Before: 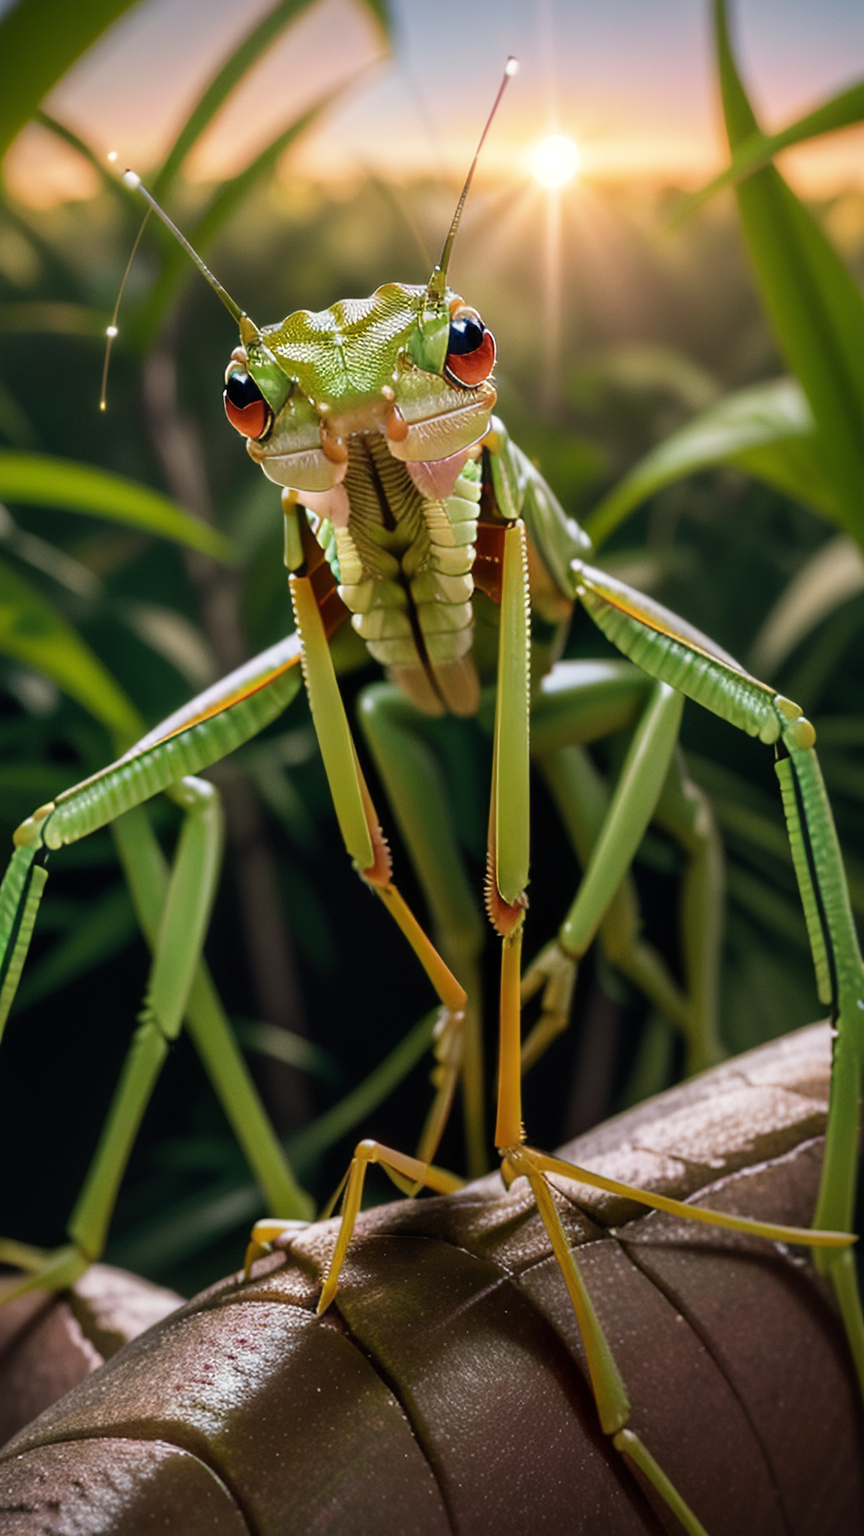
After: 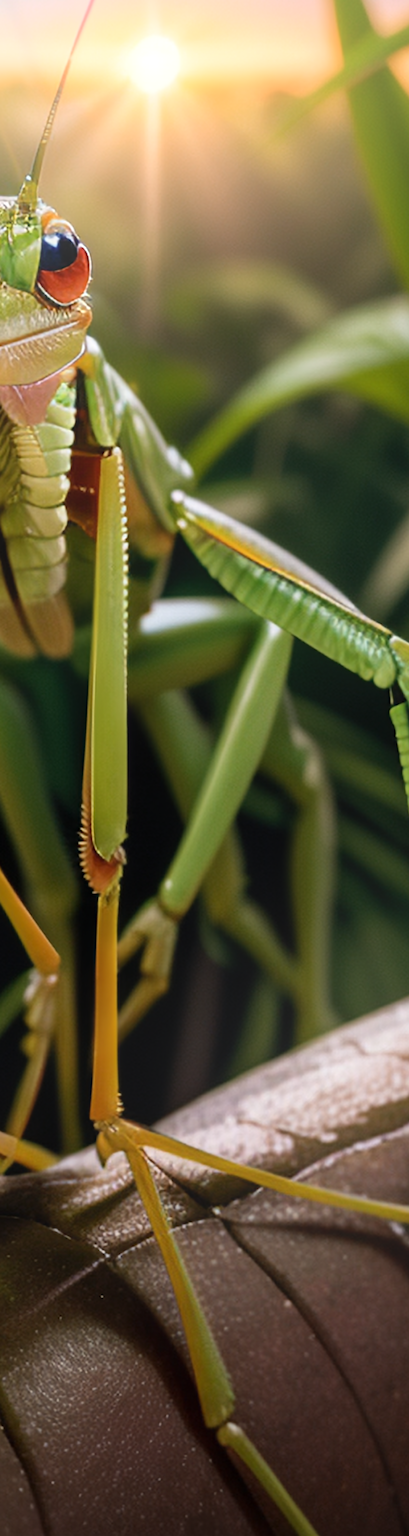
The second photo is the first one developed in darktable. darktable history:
crop: left 47.628%, top 6.643%, right 7.874%
bloom: size 38%, threshold 95%, strength 30%
